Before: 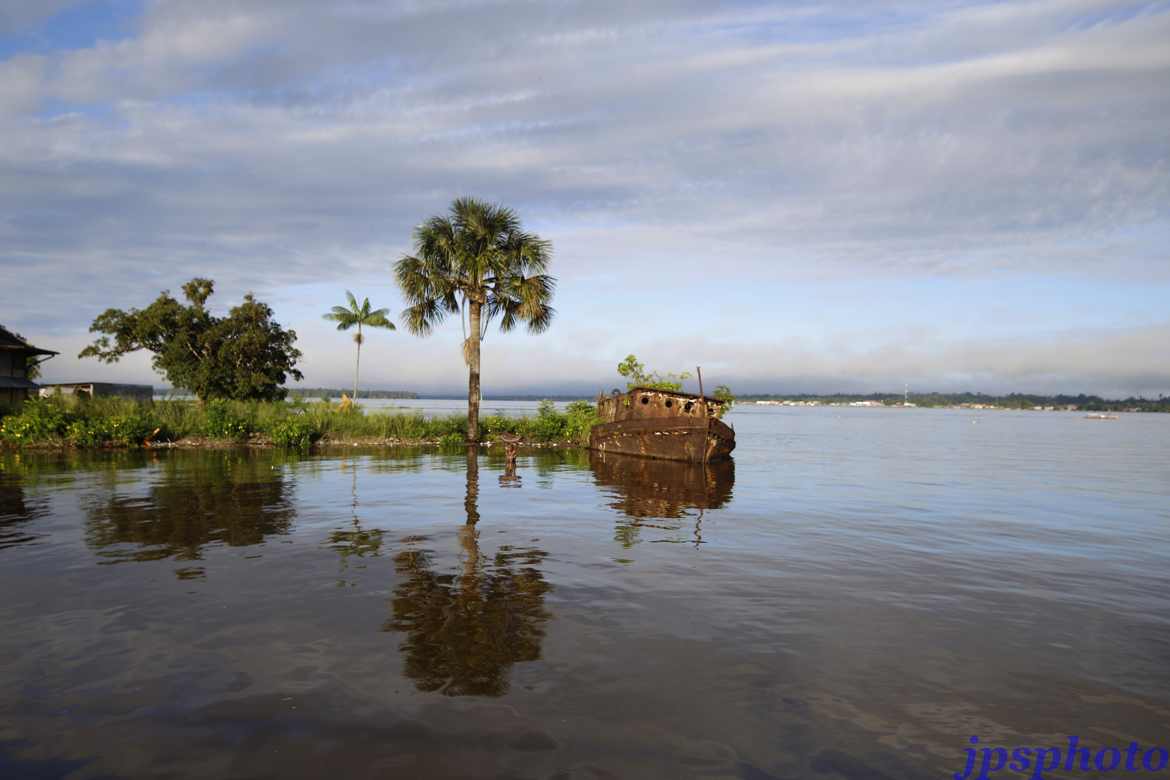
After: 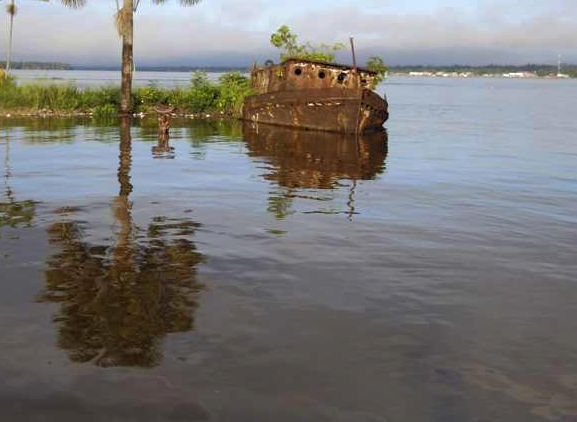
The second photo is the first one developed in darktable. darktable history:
levels: levels [0.016, 0.484, 0.953]
crop: left 29.729%, top 42.281%, right 20.891%, bottom 3.492%
shadows and highlights: on, module defaults
